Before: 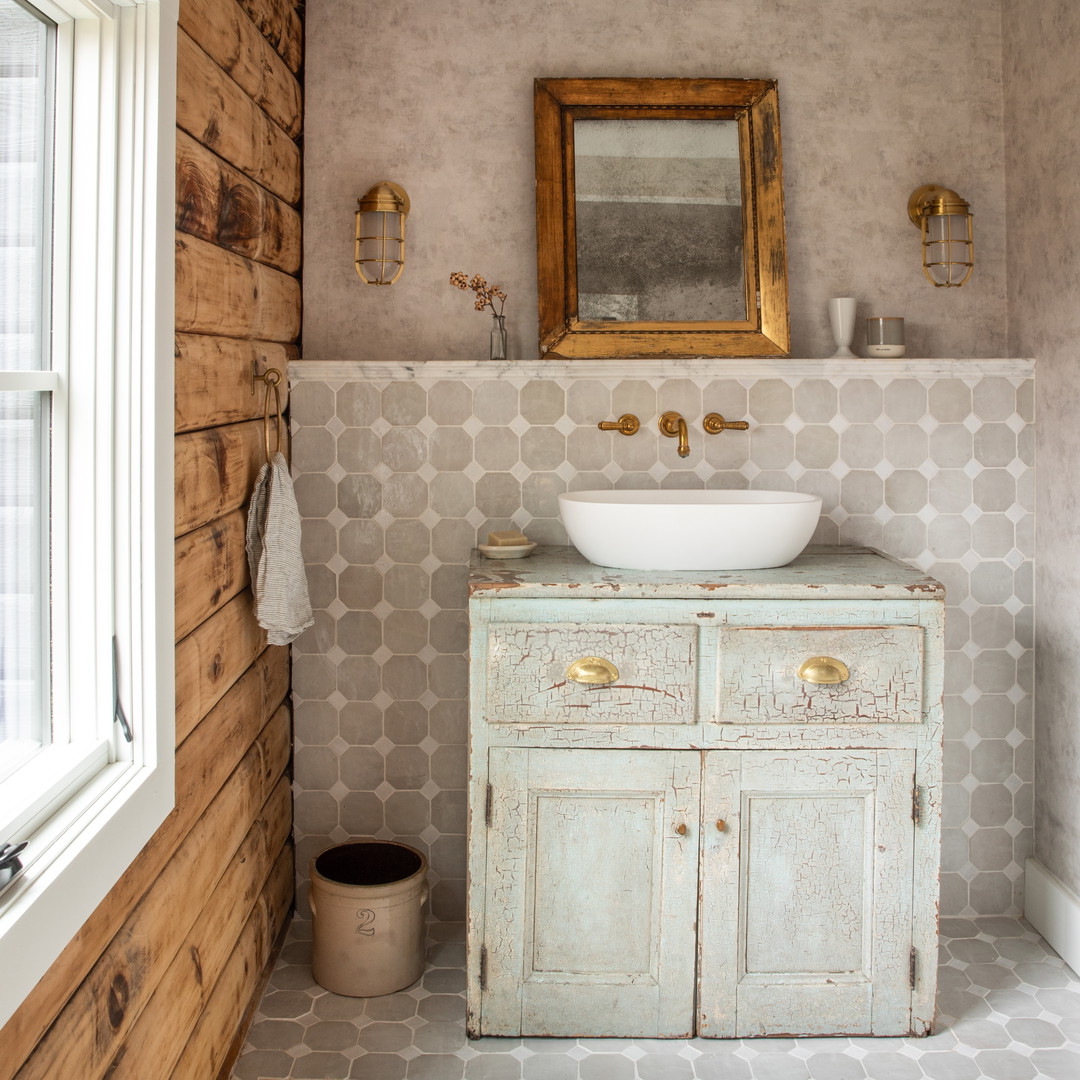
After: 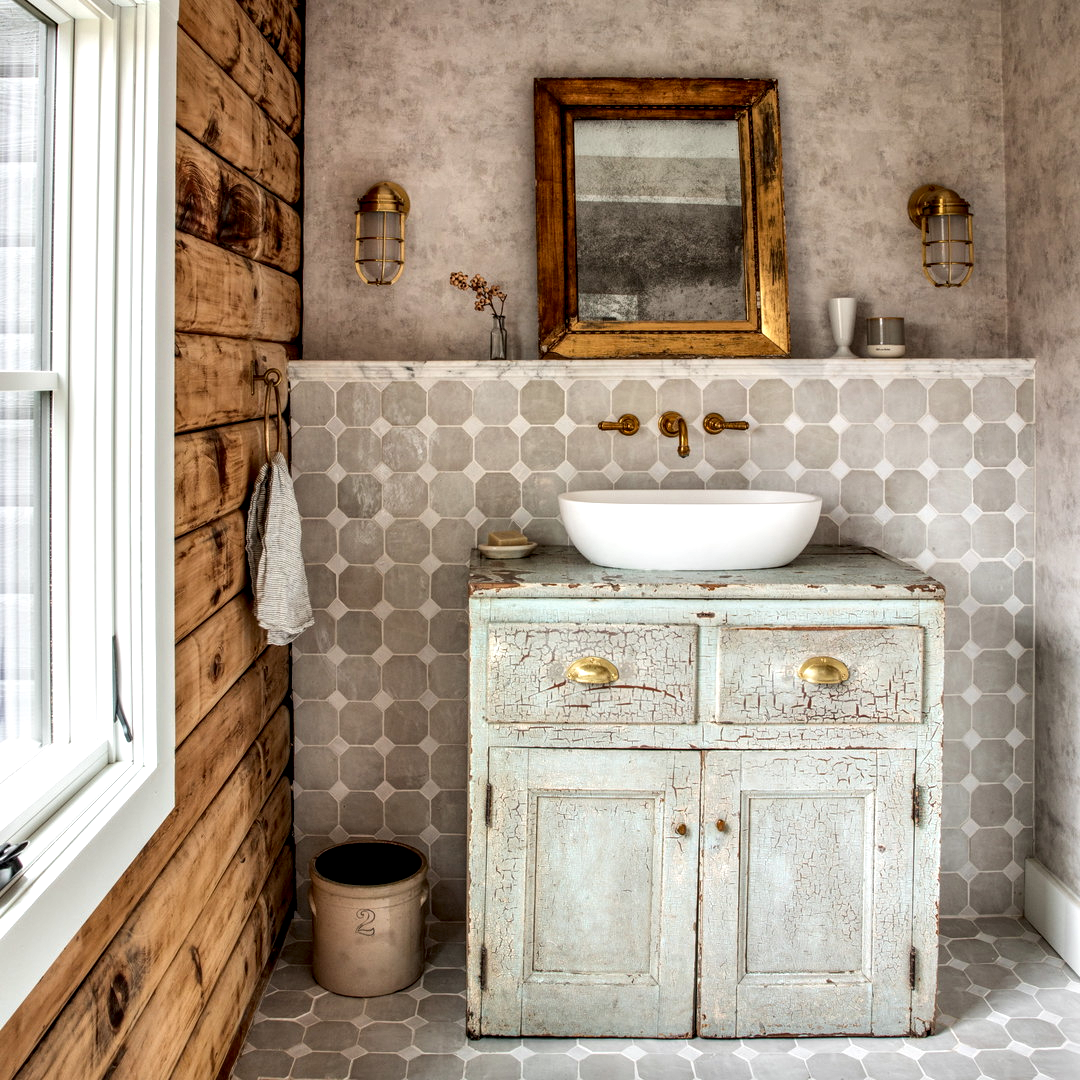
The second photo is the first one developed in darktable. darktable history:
local contrast: on, module defaults
contrast equalizer: octaves 7, y [[0.6 ×6], [0.55 ×6], [0 ×6], [0 ×6], [0 ×6]]
